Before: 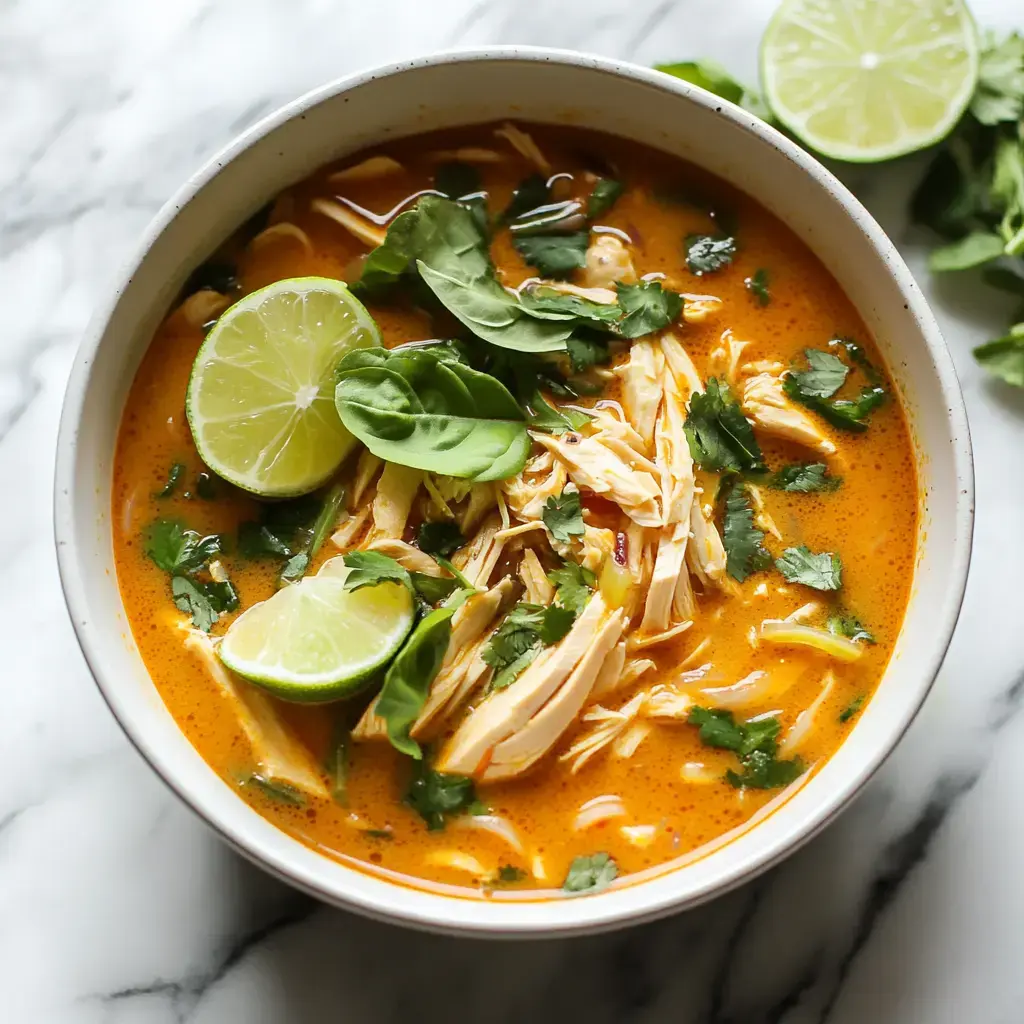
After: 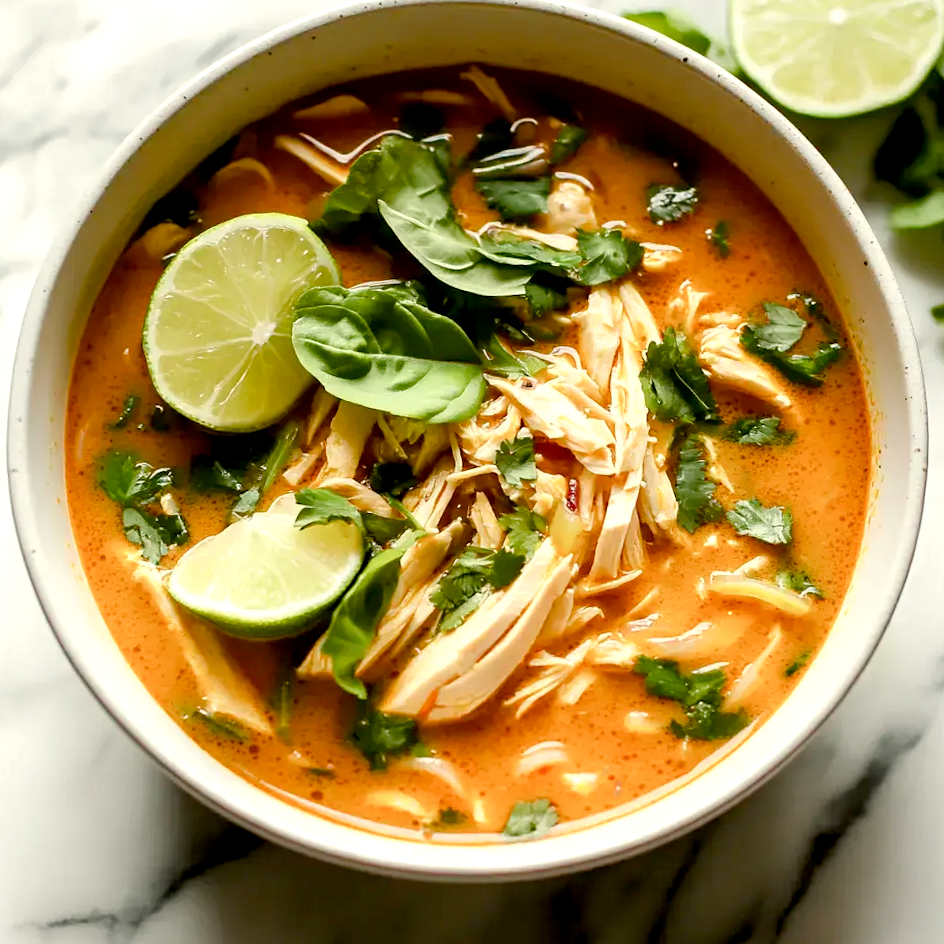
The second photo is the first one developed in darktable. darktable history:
color balance rgb: perceptual saturation grading › global saturation 20%, perceptual saturation grading › highlights -50%, perceptual saturation grading › shadows 30%, perceptual brilliance grading › global brilliance 10%, perceptual brilliance grading › shadows 15%
white balance: red 1.029, blue 0.92
exposure: black level correction 0.009, exposure -0.159 EV, compensate highlight preservation false
crop and rotate: angle -1.96°, left 3.097%, top 4.154%, right 1.586%, bottom 0.529%
